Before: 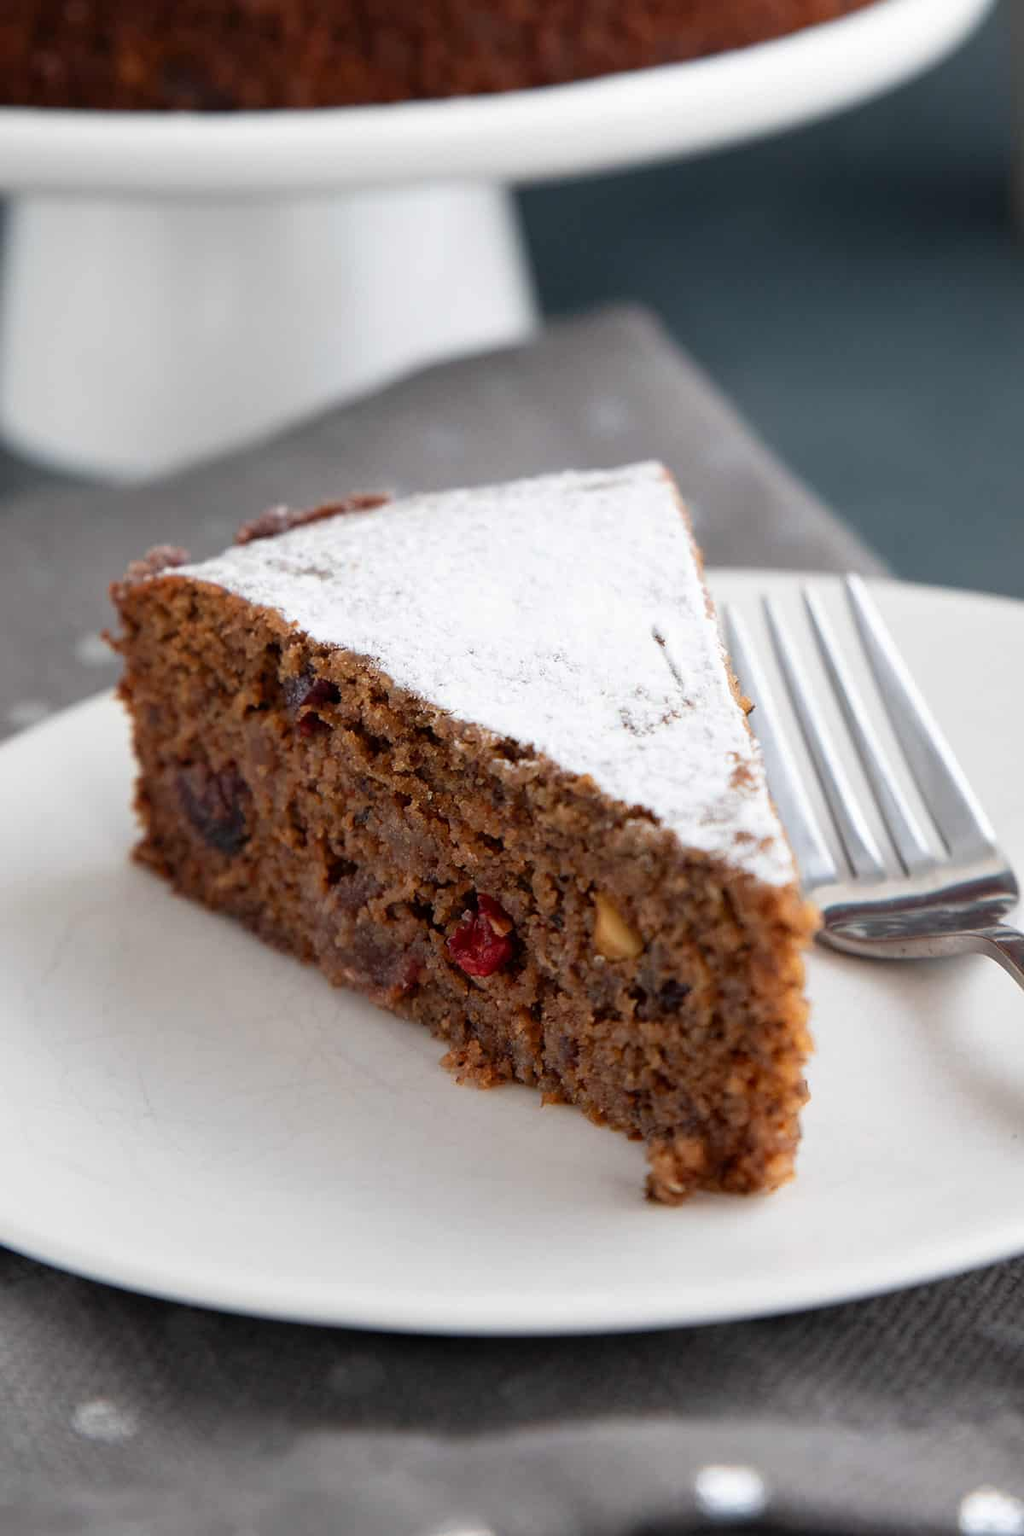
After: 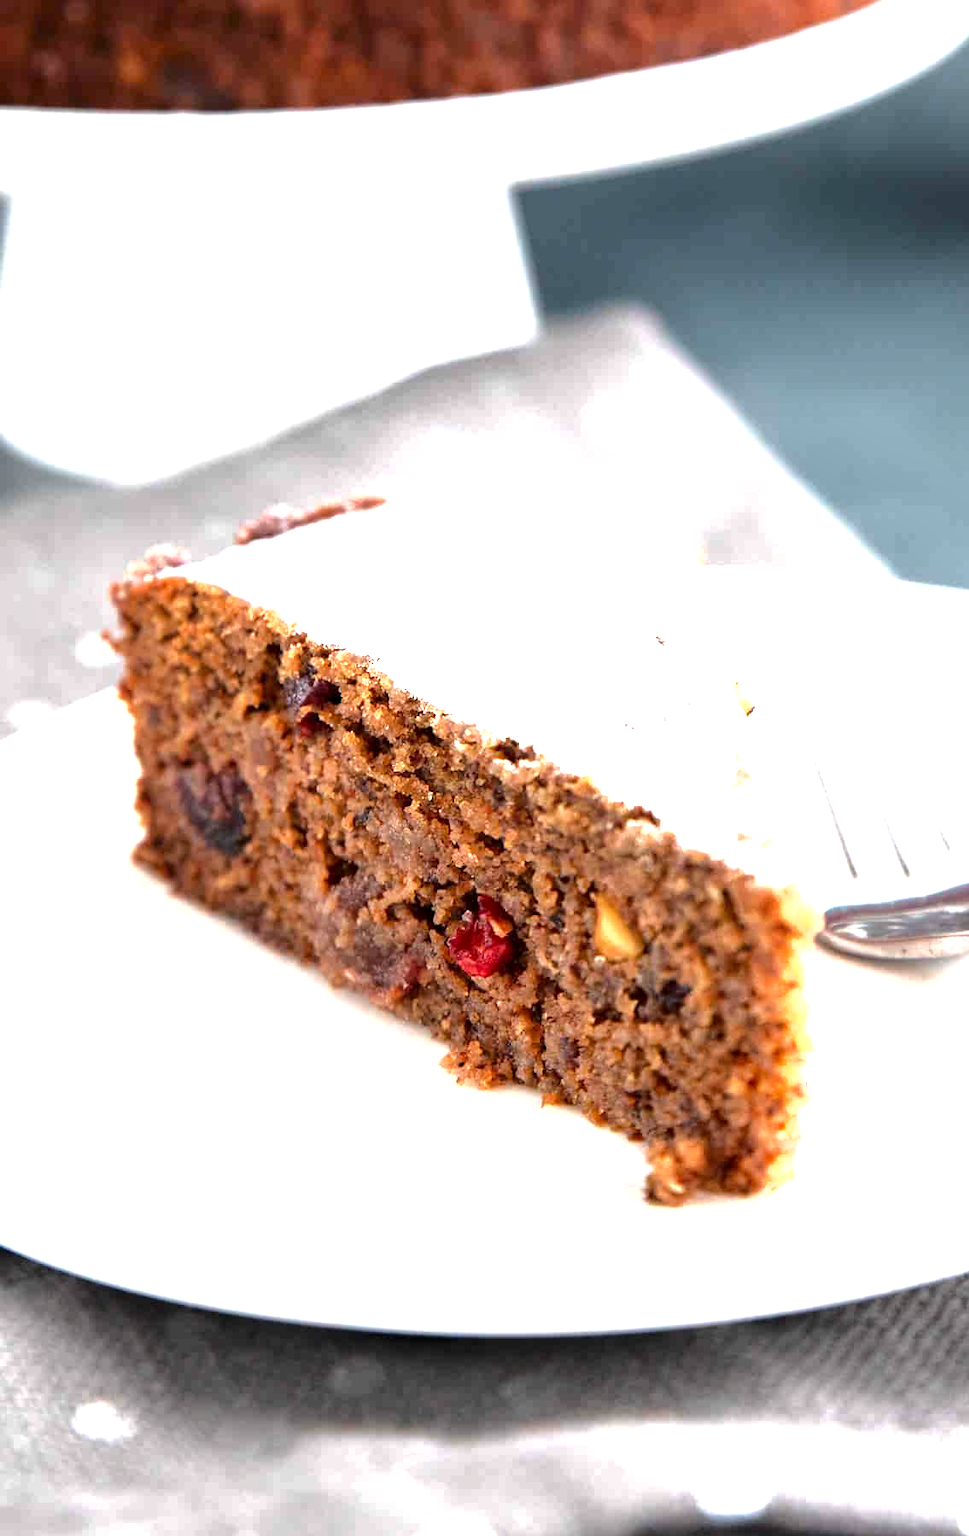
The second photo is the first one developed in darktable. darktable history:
exposure: black level correction 0.001, exposure 1.734 EV, compensate exposure bias true, compensate highlight preservation false
shadows and highlights: shadows -20.23, white point adjustment -1.82, highlights -35
tone equalizer: -8 EV -0.383 EV, -7 EV -0.378 EV, -6 EV -0.345 EV, -5 EV -0.246 EV, -3 EV 0.191 EV, -2 EV 0.359 EV, -1 EV 0.404 EV, +0 EV 0.405 EV, edges refinement/feathering 500, mask exposure compensation -1.57 EV, preserve details no
crop and rotate: left 0%, right 5.341%
